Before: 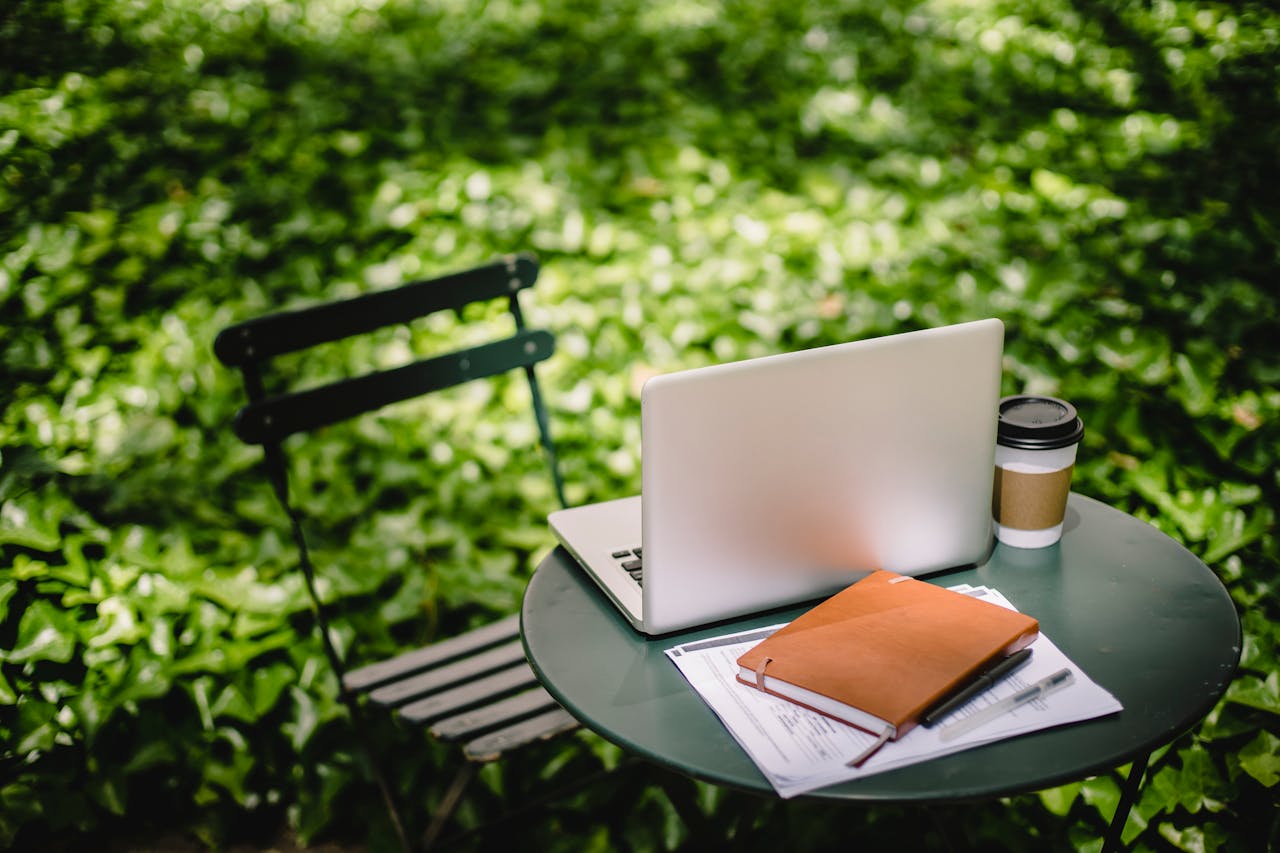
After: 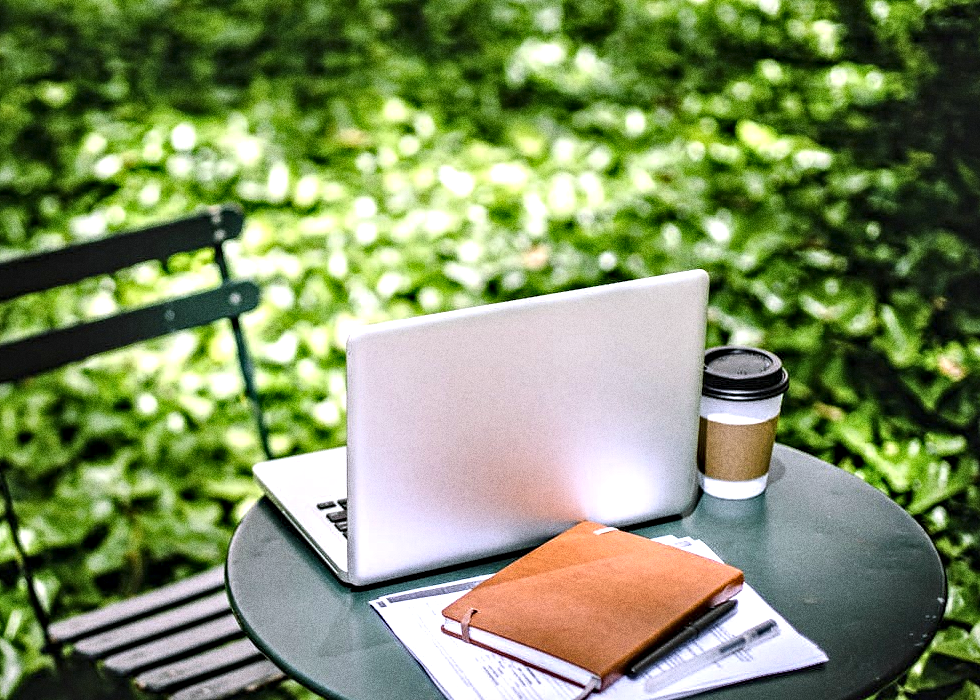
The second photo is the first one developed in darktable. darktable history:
exposure: black level correction -0.002, exposure 0.54 EV, compensate highlight preservation false
white balance: red 0.967, blue 1.119, emerald 0.756
contrast equalizer: octaves 7, y [[0.5, 0.542, 0.583, 0.625, 0.667, 0.708], [0.5 ×6], [0.5 ×6], [0 ×6], [0 ×6]]
grain: coarseness 0.09 ISO, strength 40%
crop: left 23.095%, top 5.827%, bottom 11.854%
